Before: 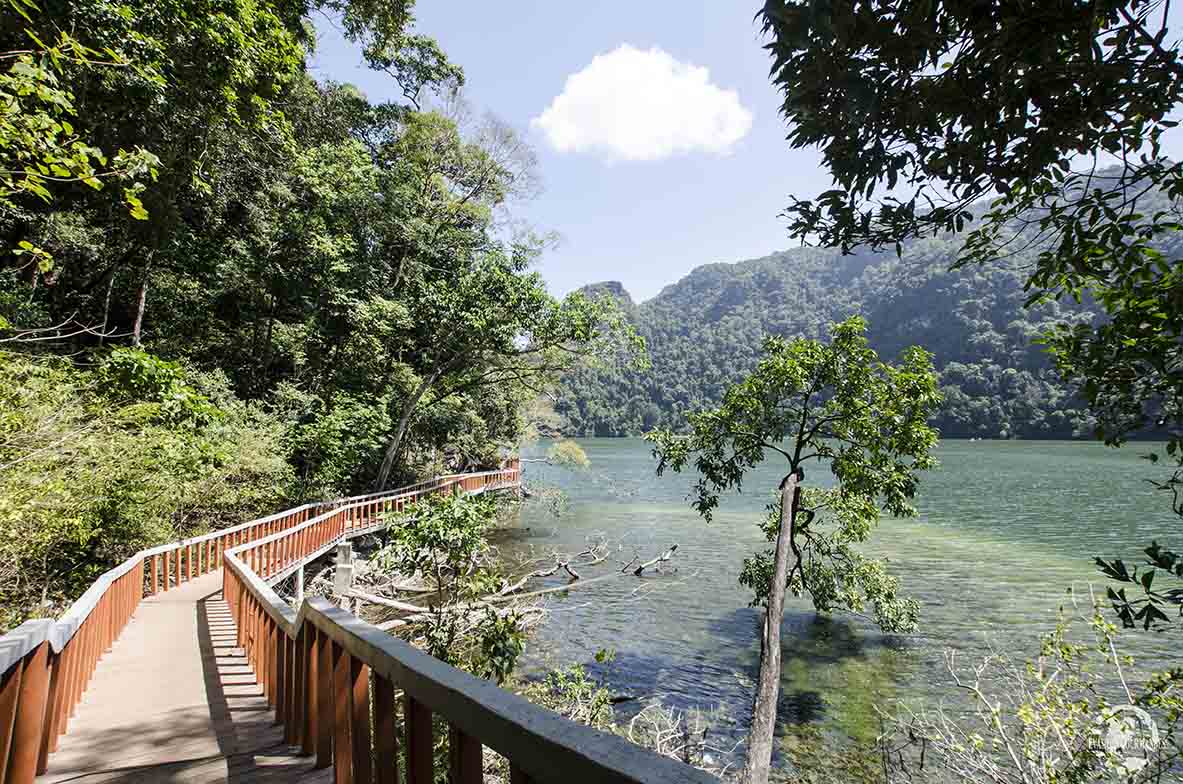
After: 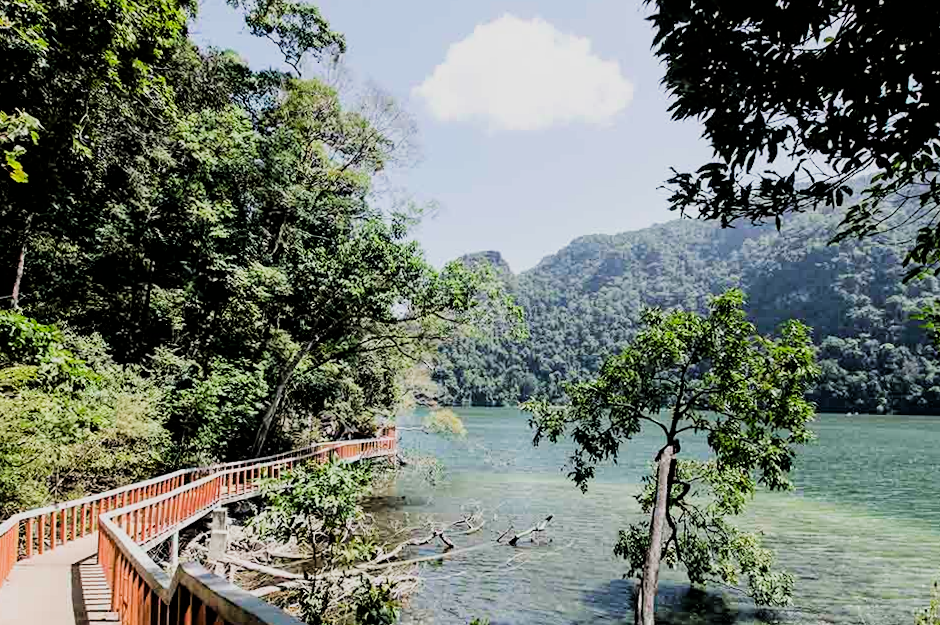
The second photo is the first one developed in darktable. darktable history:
filmic rgb: black relative exposure -5 EV, hardness 2.88, contrast 1.3, highlights saturation mix -30%
crop and rotate: left 10.77%, top 5.1%, right 10.41%, bottom 16.76%
rotate and perspective: rotation 0.8°, automatic cropping off
